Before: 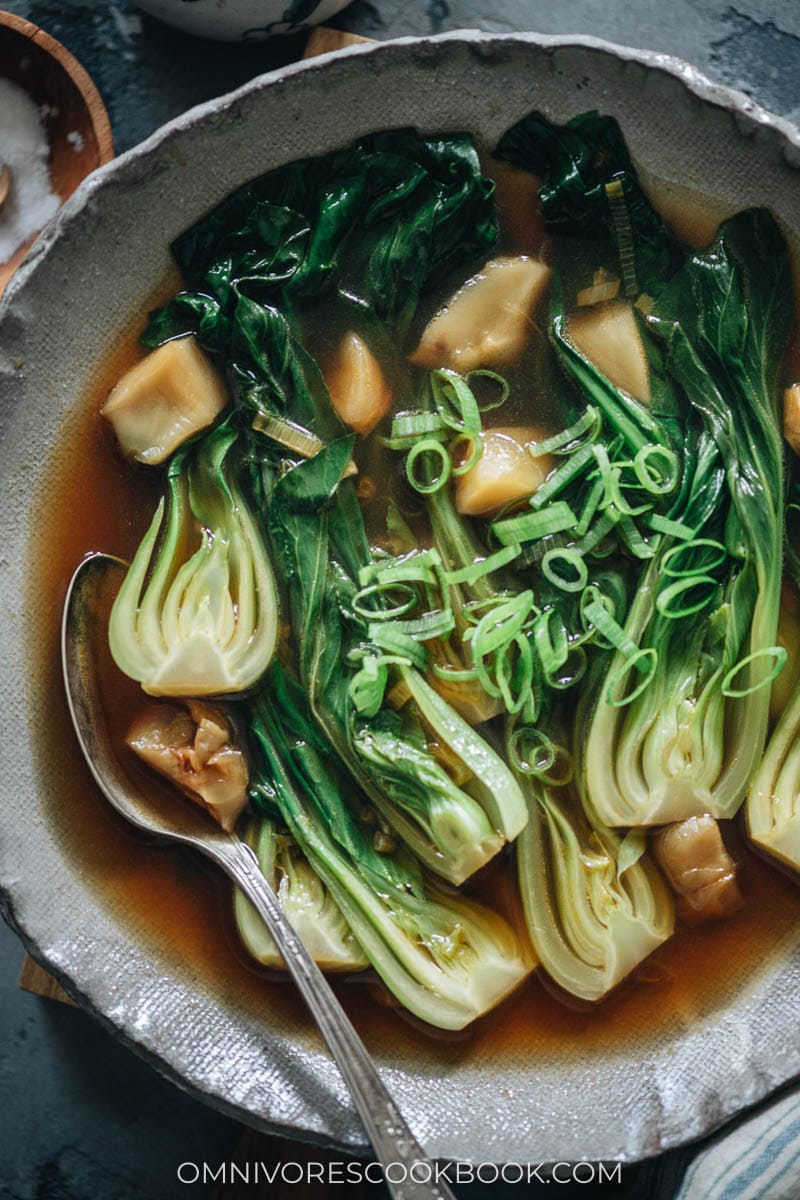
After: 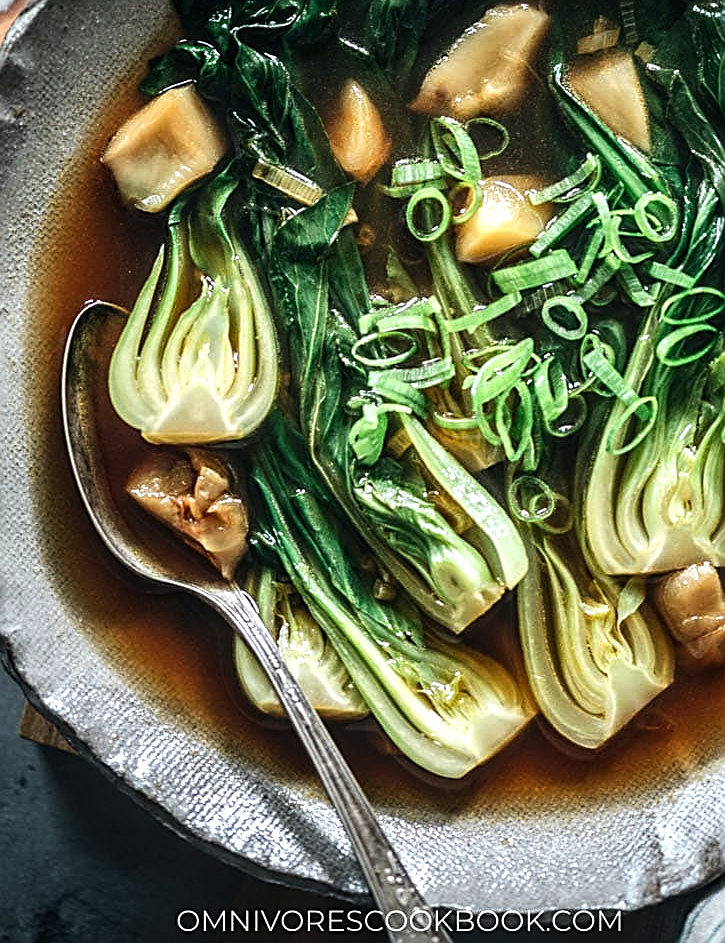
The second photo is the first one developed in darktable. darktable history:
crop: top 21.048%, right 9.33%, bottom 0.317%
sharpen: amount 0.741
tone equalizer: -8 EV -0.714 EV, -7 EV -0.717 EV, -6 EV -0.621 EV, -5 EV -0.413 EV, -3 EV 0.383 EV, -2 EV 0.6 EV, -1 EV 0.689 EV, +0 EV 0.766 EV, edges refinement/feathering 500, mask exposure compensation -1.57 EV, preserve details no
local contrast: on, module defaults
